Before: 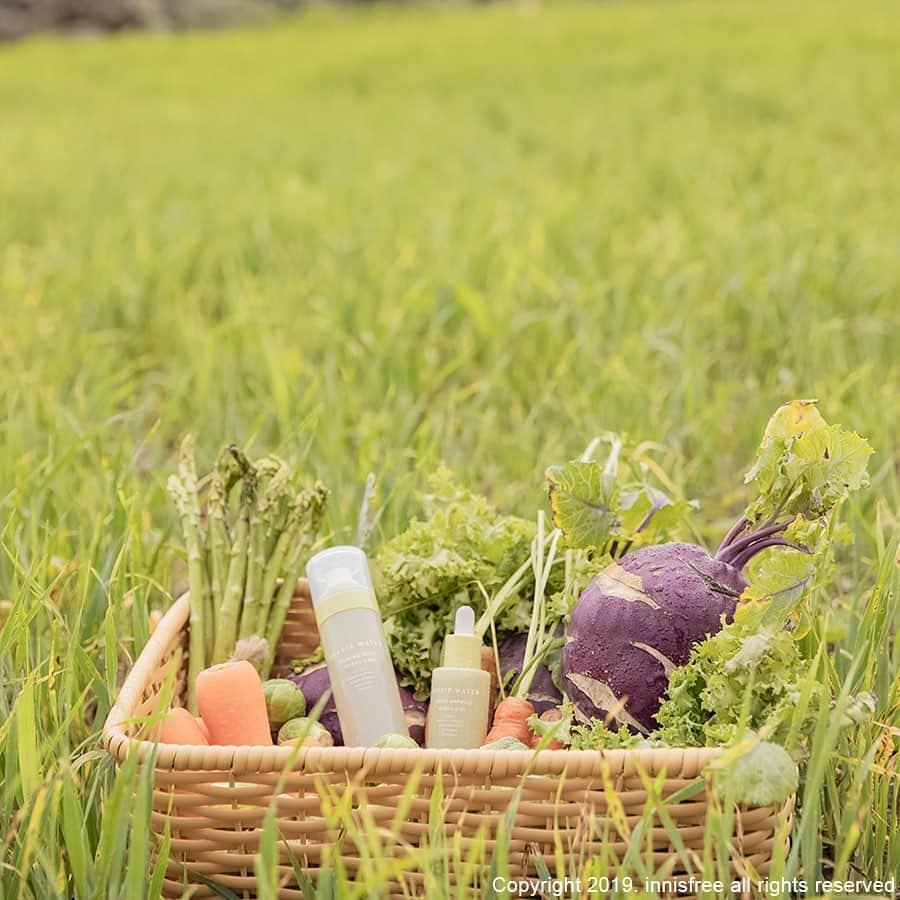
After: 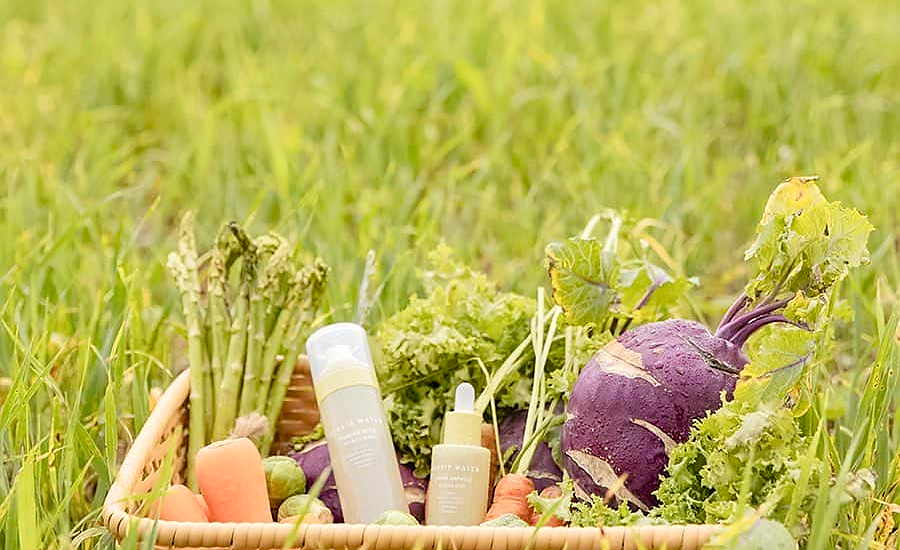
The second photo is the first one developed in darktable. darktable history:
crop and rotate: top 24.881%, bottom 13.936%
sharpen: radius 0.976, amount 0.604
color balance rgb: power › hue 207.26°, highlights gain › luminance 14.889%, perceptual saturation grading › global saturation 20%, perceptual saturation grading › highlights -25.086%, perceptual saturation grading › shadows 24.11%, global vibrance 20%
